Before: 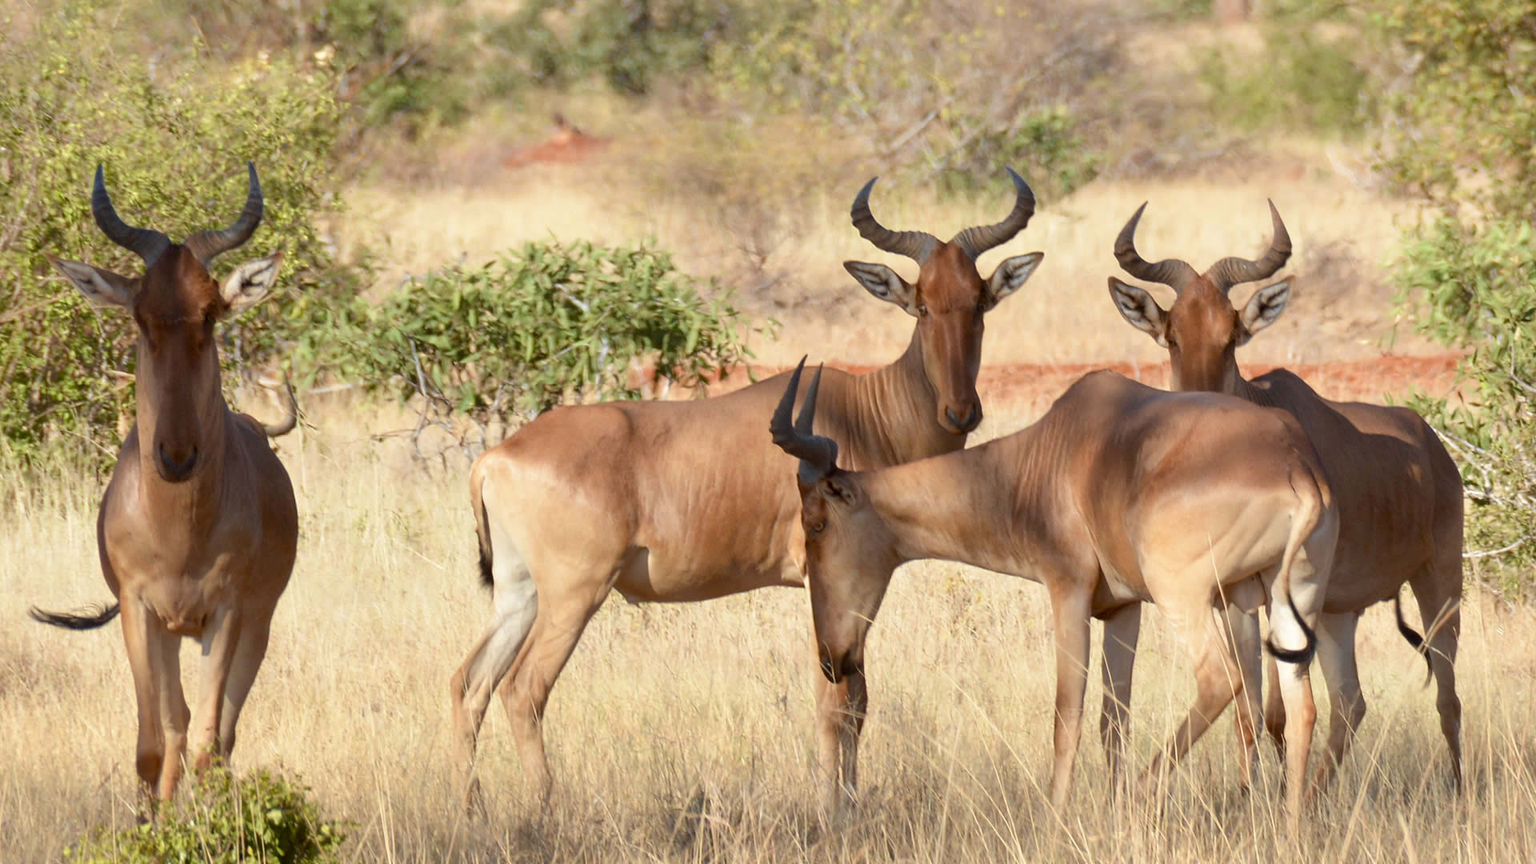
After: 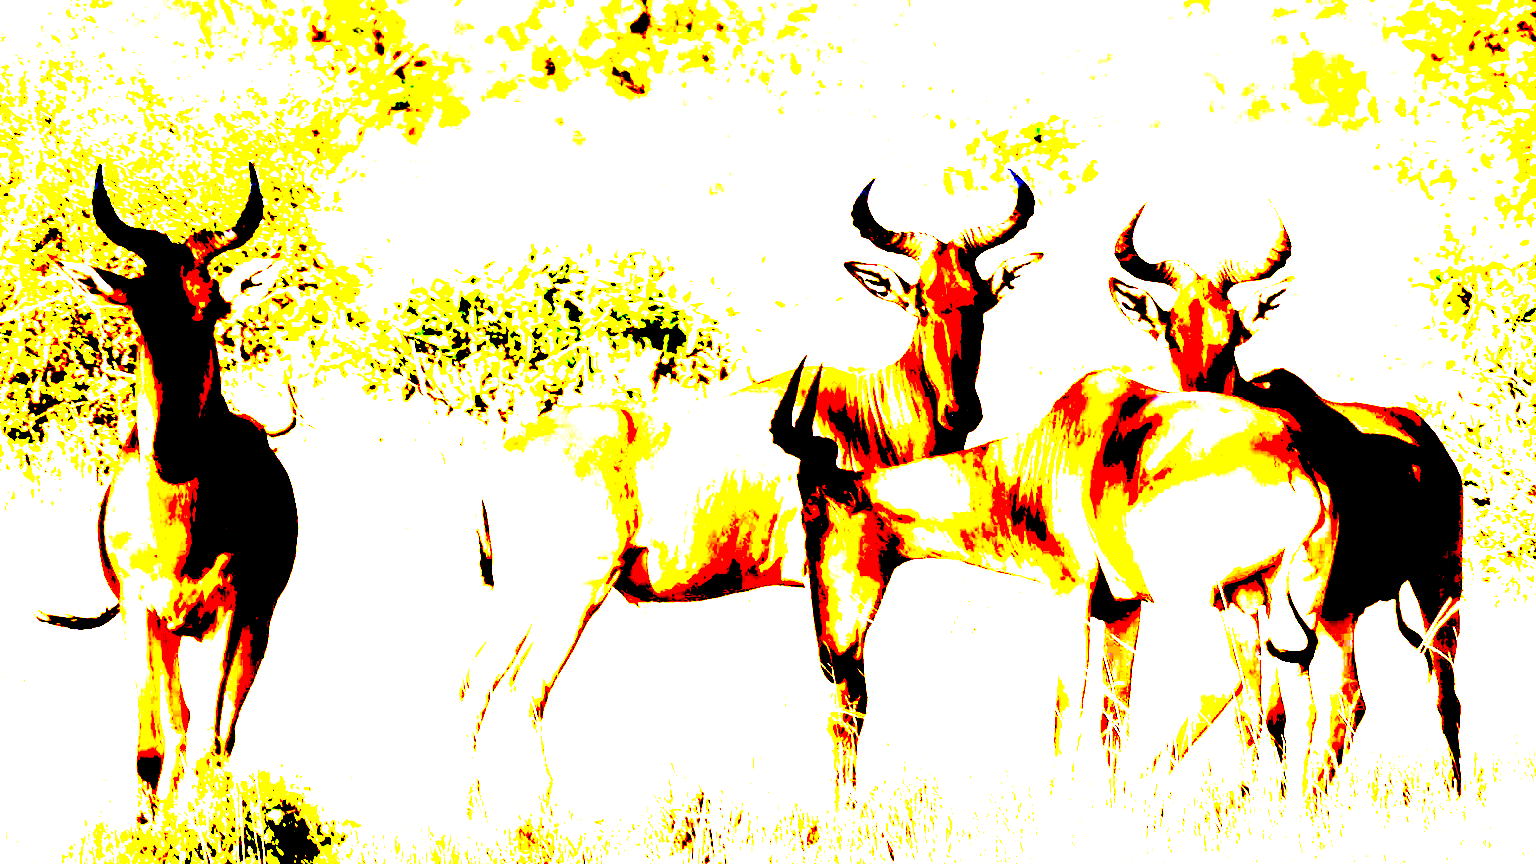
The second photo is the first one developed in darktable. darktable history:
exposure: black level correction 0.1, exposure 3.062 EV, compensate exposure bias true, compensate highlight preservation false
